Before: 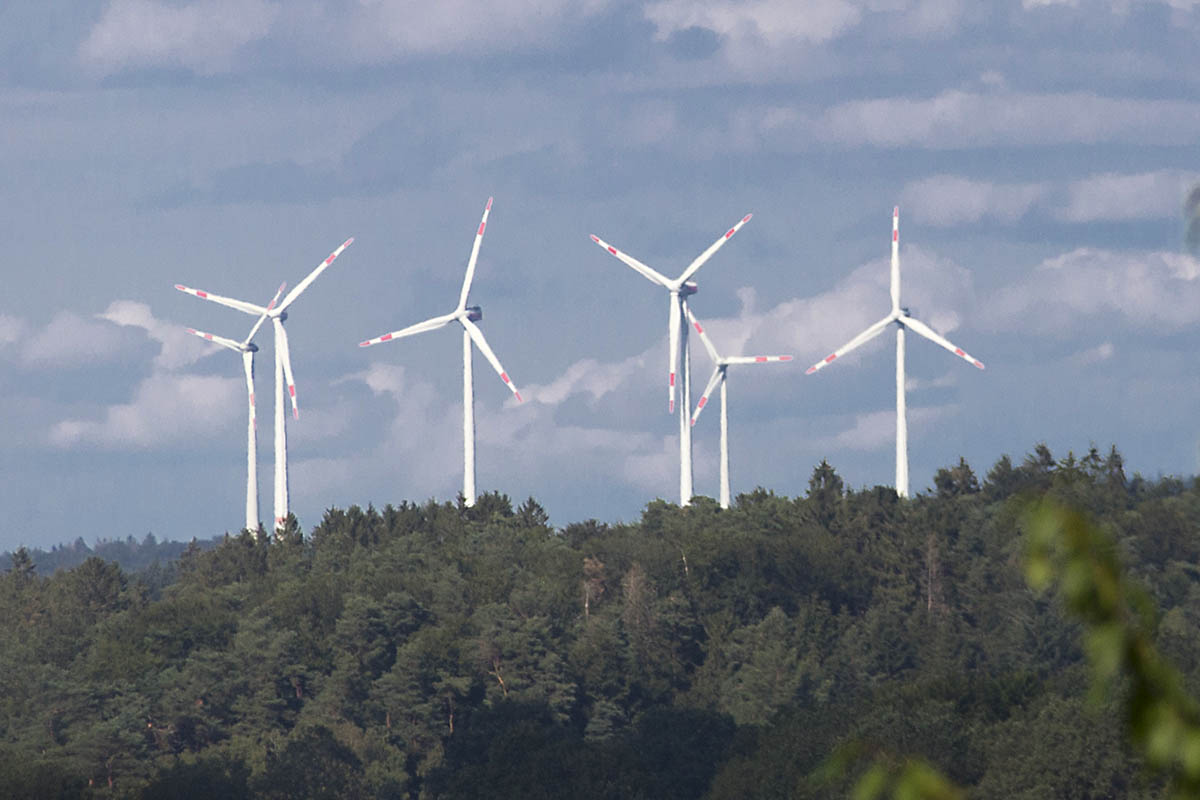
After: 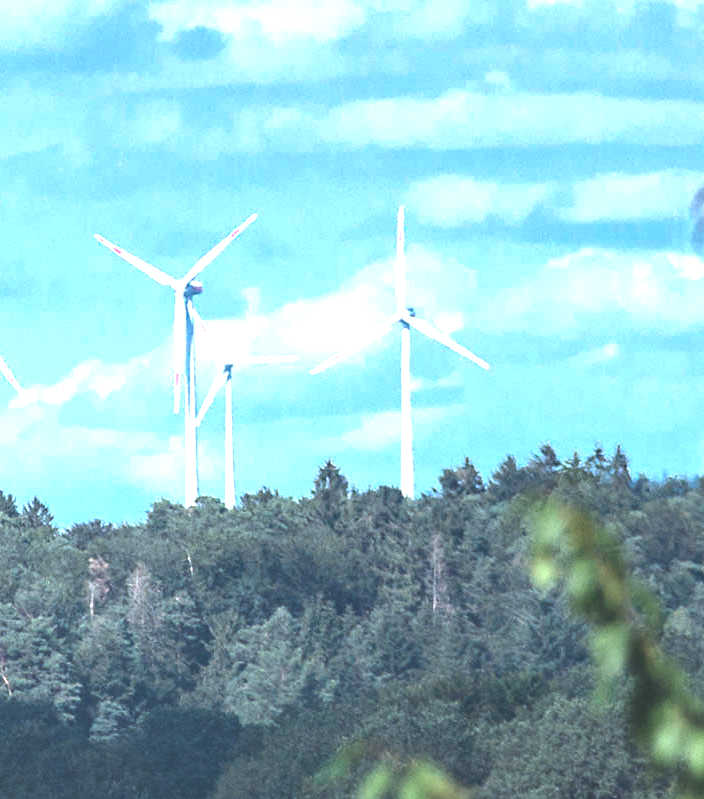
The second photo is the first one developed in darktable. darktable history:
color correction: highlights a* -9.74, highlights b* -21.22
crop: left 41.305%
local contrast: highlights 60%, shadows 62%, detail 160%
exposure: black level correction -0.023, exposure 1.396 EV, compensate exposure bias true, compensate highlight preservation false
